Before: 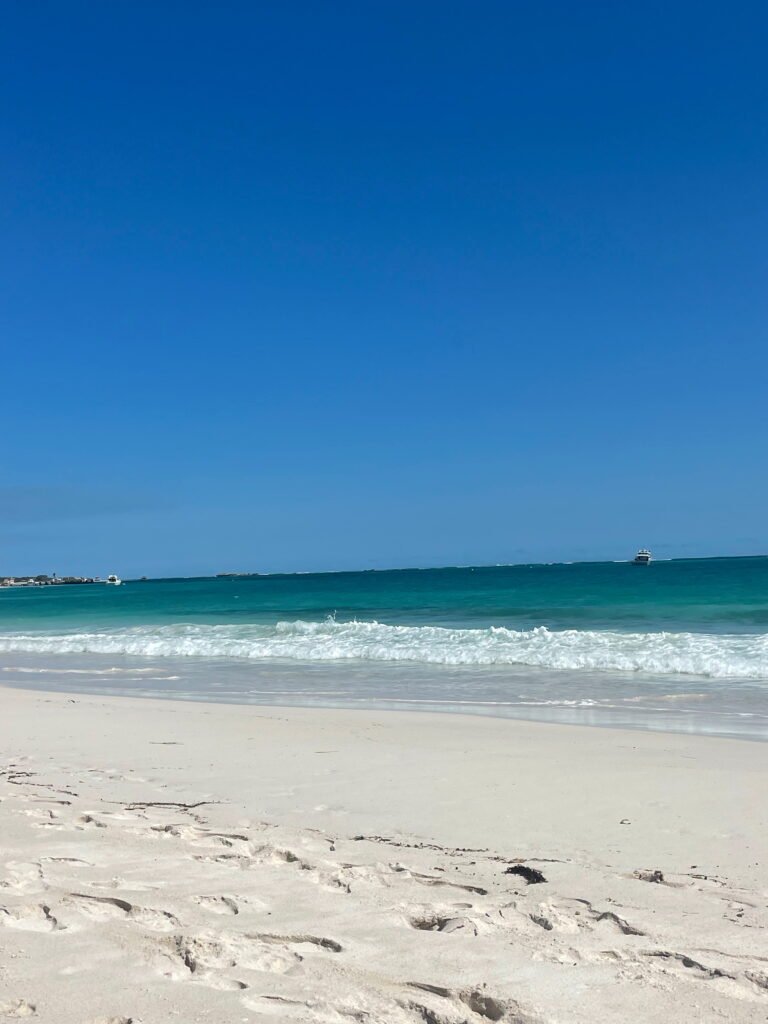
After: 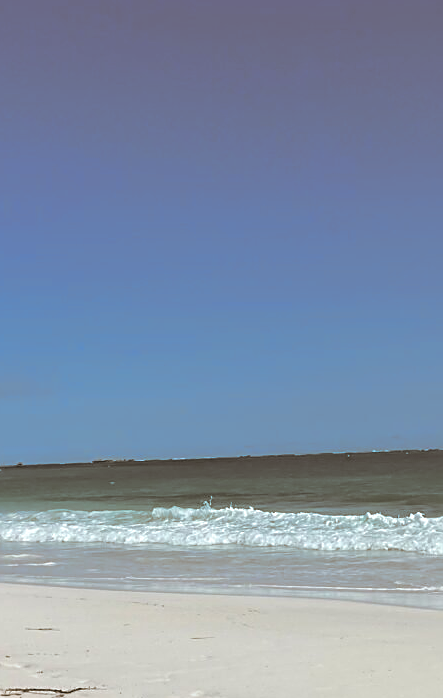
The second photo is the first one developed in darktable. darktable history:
crop: left 16.202%, top 11.208%, right 26.045%, bottom 20.557%
split-toning: shadows › hue 37.98°, highlights › hue 185.58°, balance -55.261
shadows and highlights: shadows 4.1, highlights -17.6, soften with gaussian
sharpen: on, module defaults
